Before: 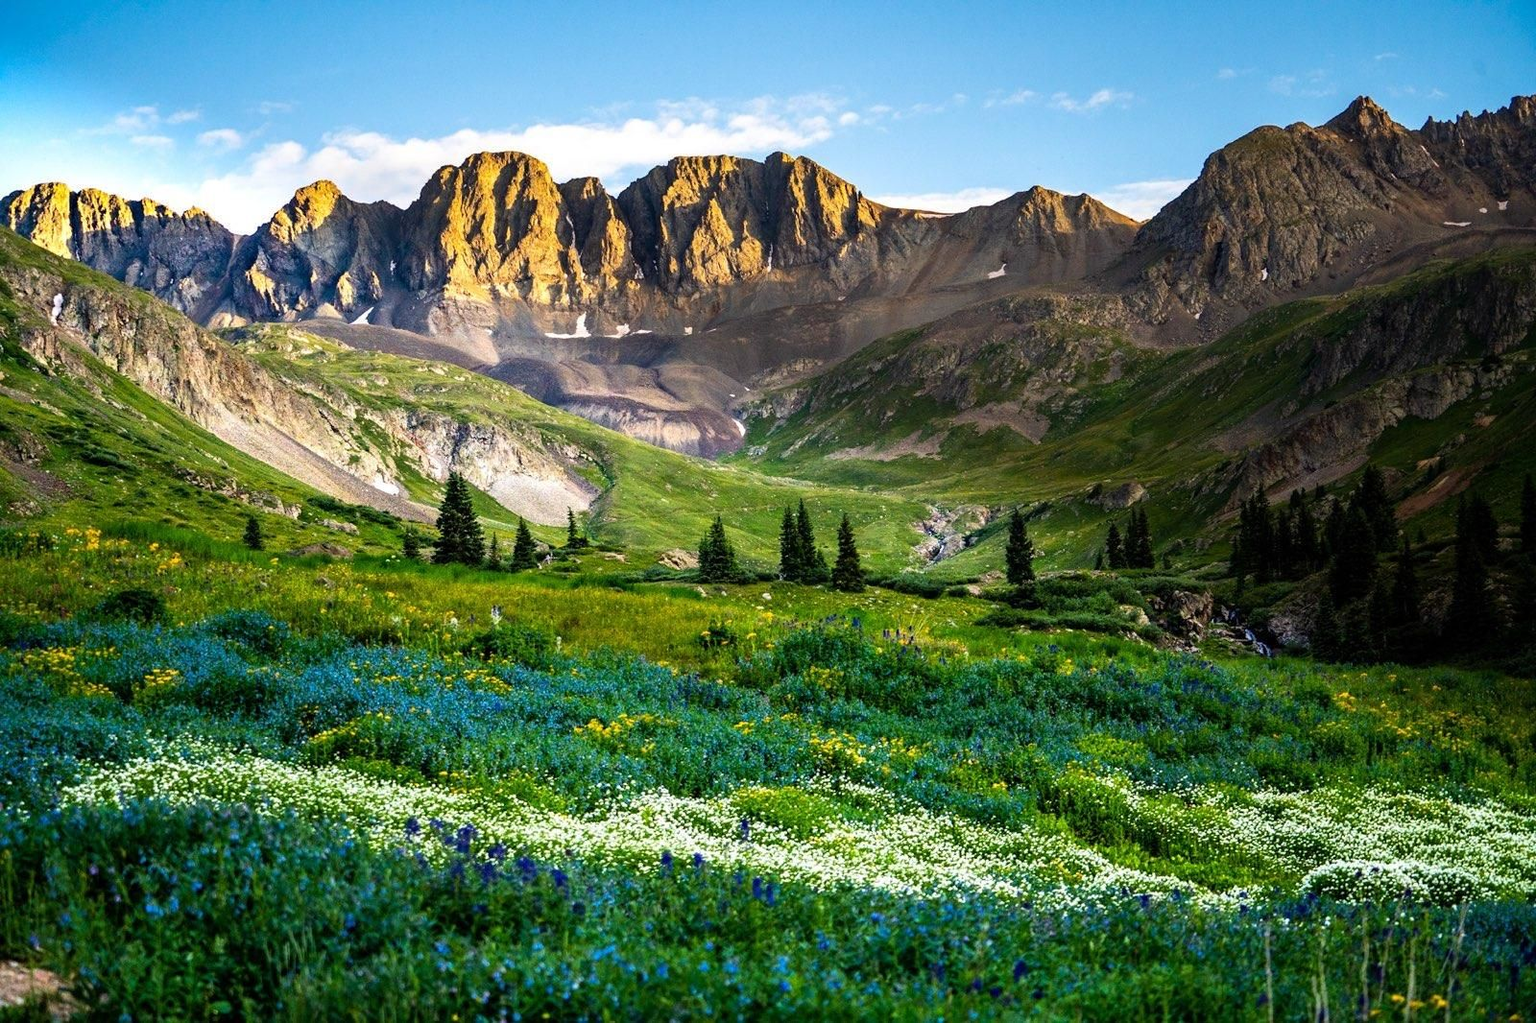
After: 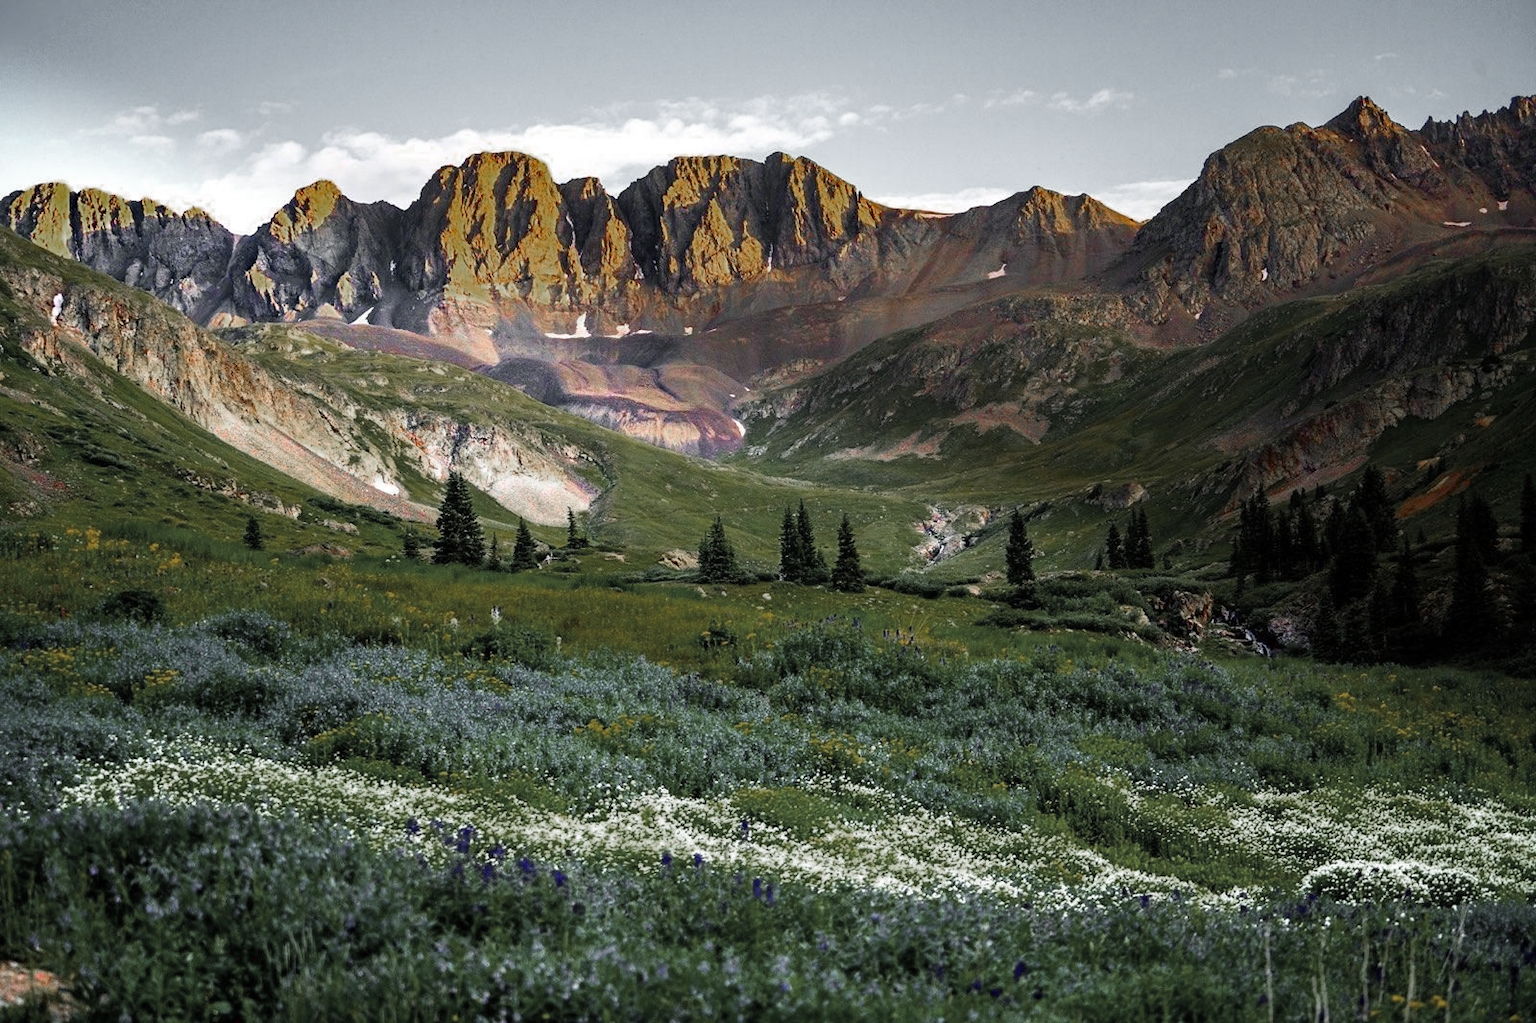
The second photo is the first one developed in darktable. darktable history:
color zones: curves: ch0 [(0, 0.48) (0.209, 0.398) (0.305, 0.332) (0.429, 0.493) (0.571, 0.5) (0.714, 0.5) (0.857, 0.5) (1, 0.48)]; ch1 [(0, 0.736) (0.143, 0.625) (0.225, 0.371) (0.429, 0.256) (0.571, 0.241) (0.714, 0.213) (0.857, 0.48) (1, 0.736)]; ch2 [(0, 0.448) (0.143, 0.498) (0.286, 0.5) (0.429, 0.5) (0.571, 0.5) (0.714, 0.5) (0.857, 0.5) (1, 0.448)], mix 42.48%
